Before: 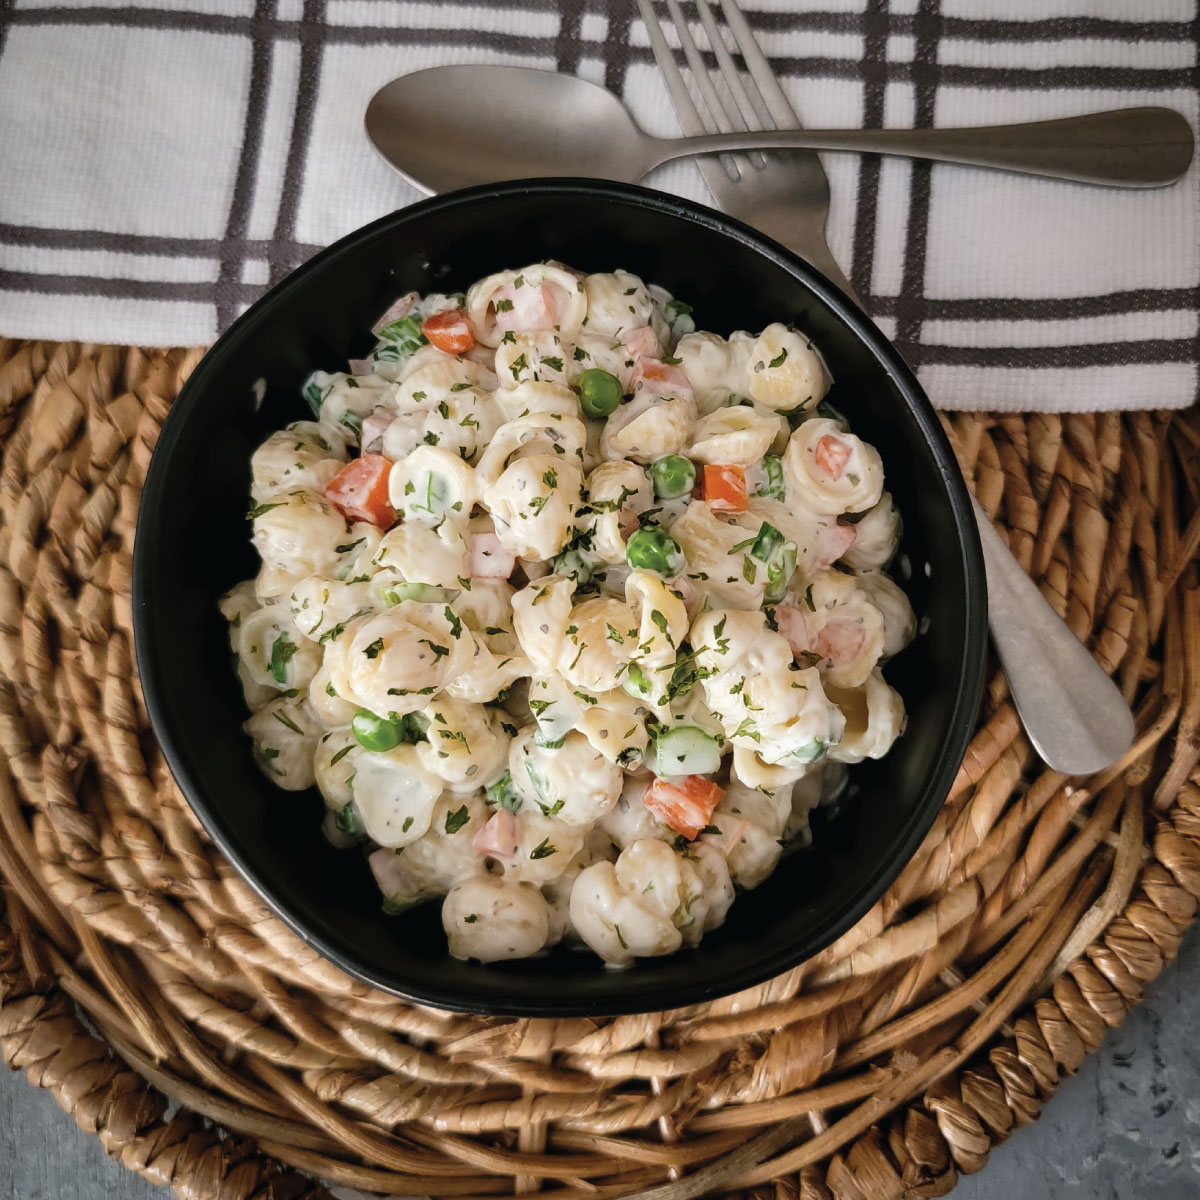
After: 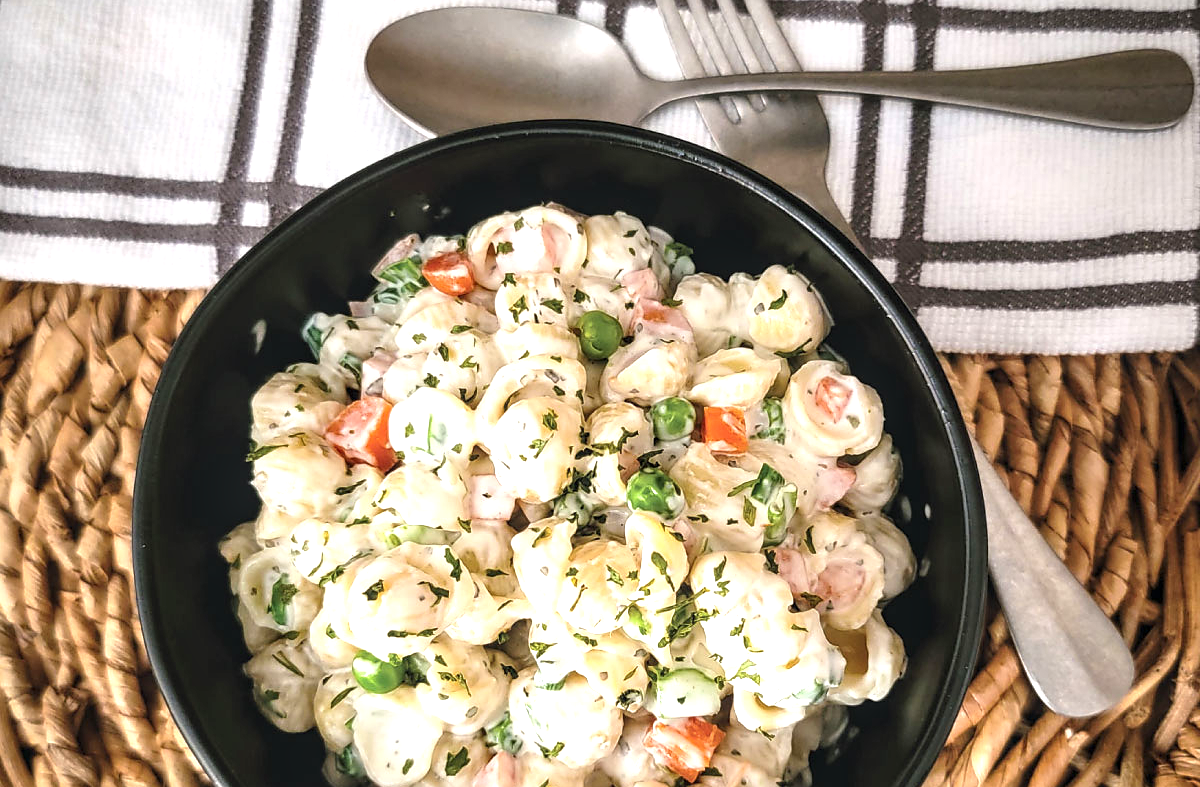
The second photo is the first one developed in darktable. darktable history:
sharpen: radius 1.559, amount 0.373, threshold 1.271
crop and rotate: top 4.848%, bottom 29.503%
local contrast: on, module defaults
exposure: exposure 1 EV, compensate highlight preservation false
